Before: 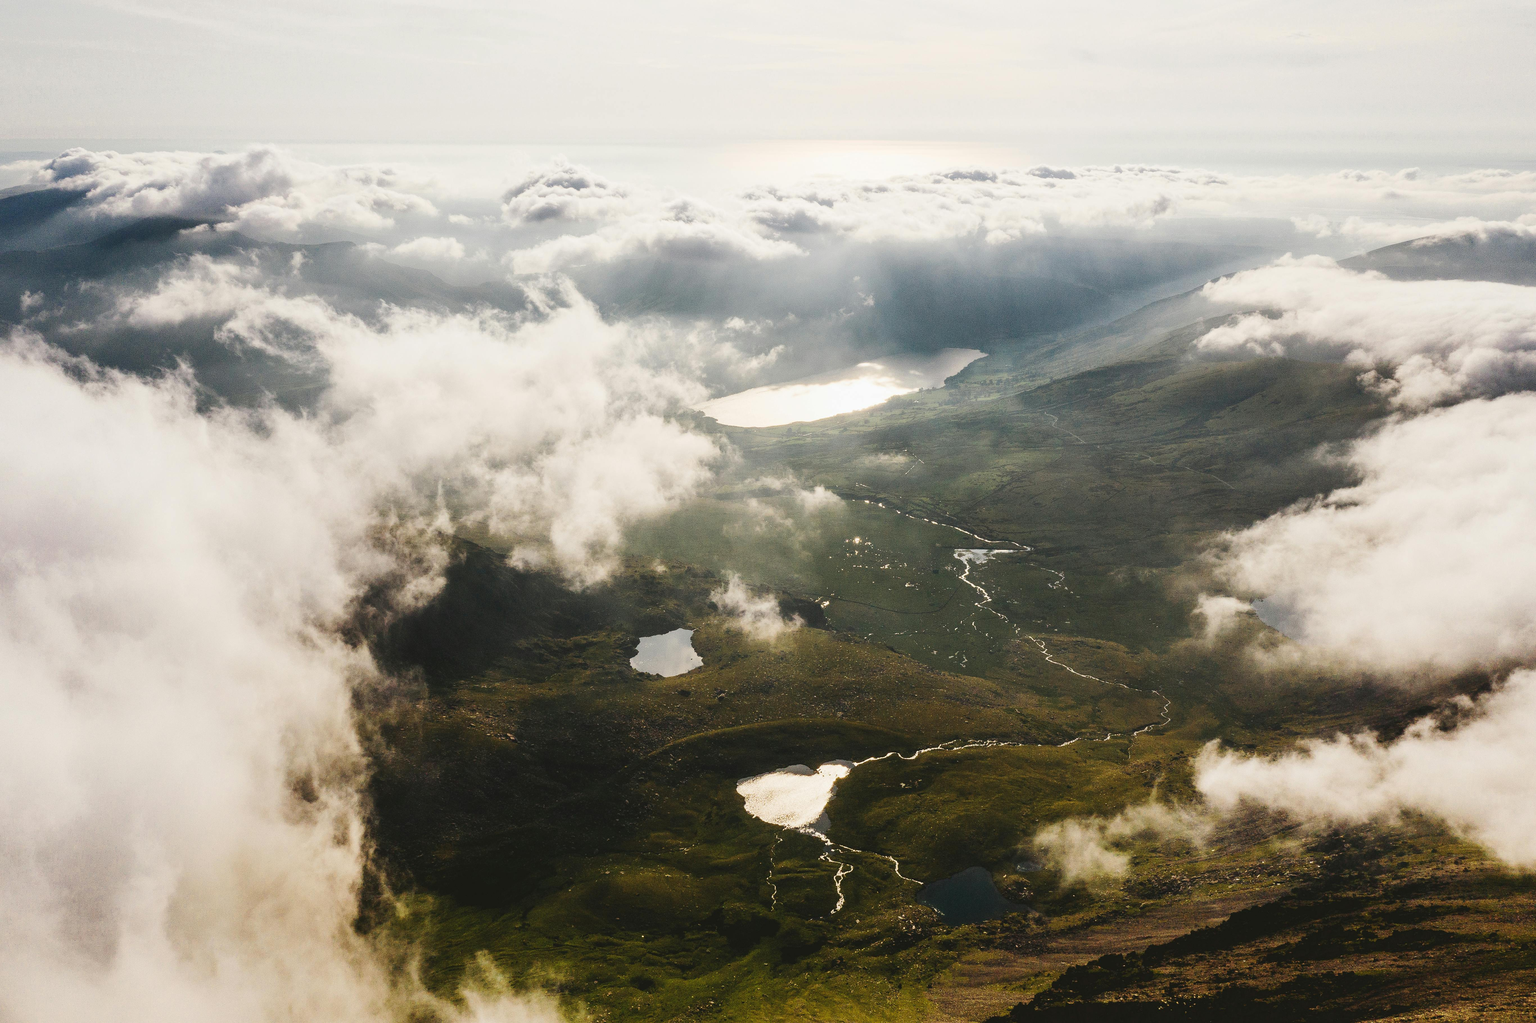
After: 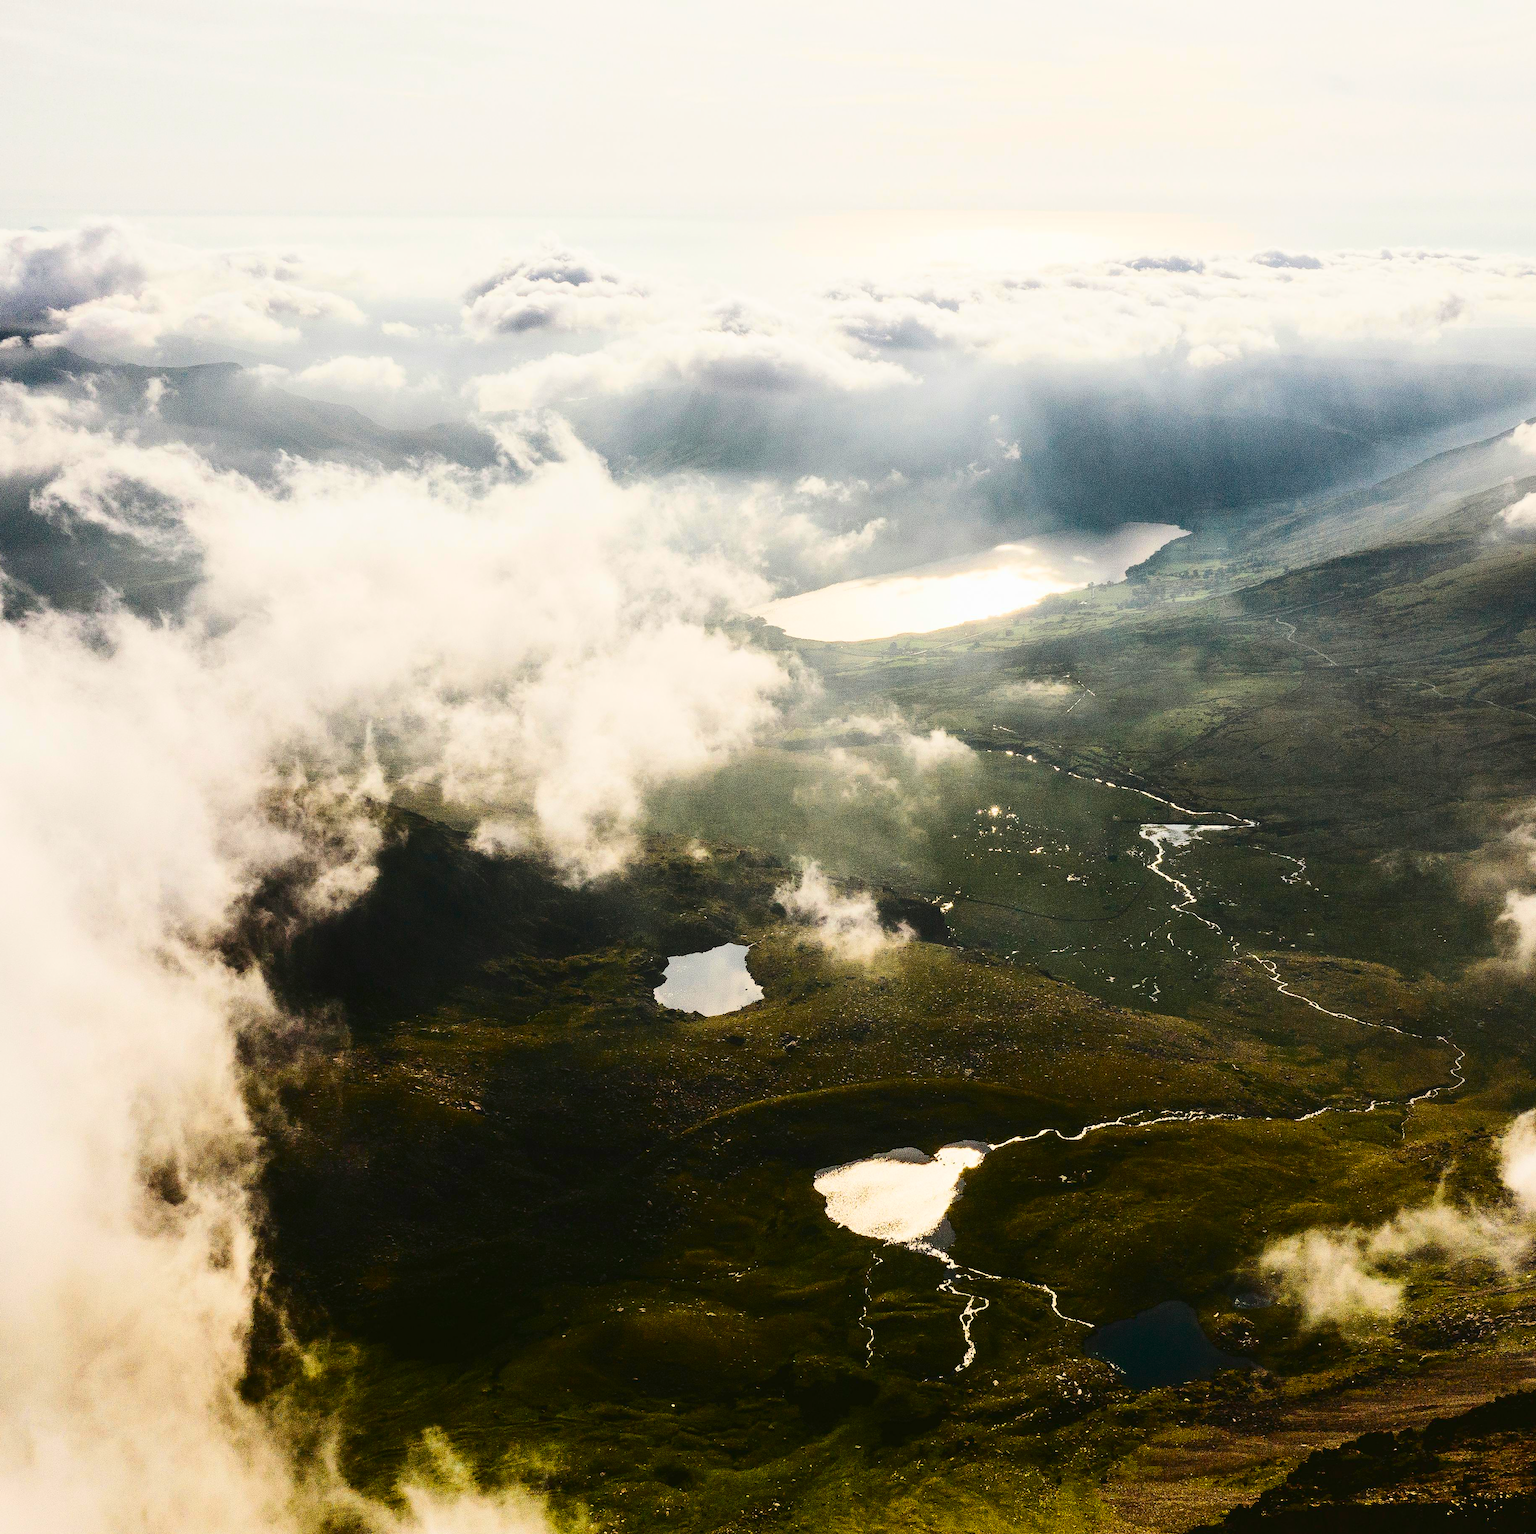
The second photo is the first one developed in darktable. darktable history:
color balance rgb: linear chroma grading › global chroma 9.31%, global vibrance 41.49%
crop and rotate: left 12.648%, right 20.685%
contrast brightness saturation: contrast 0.28
